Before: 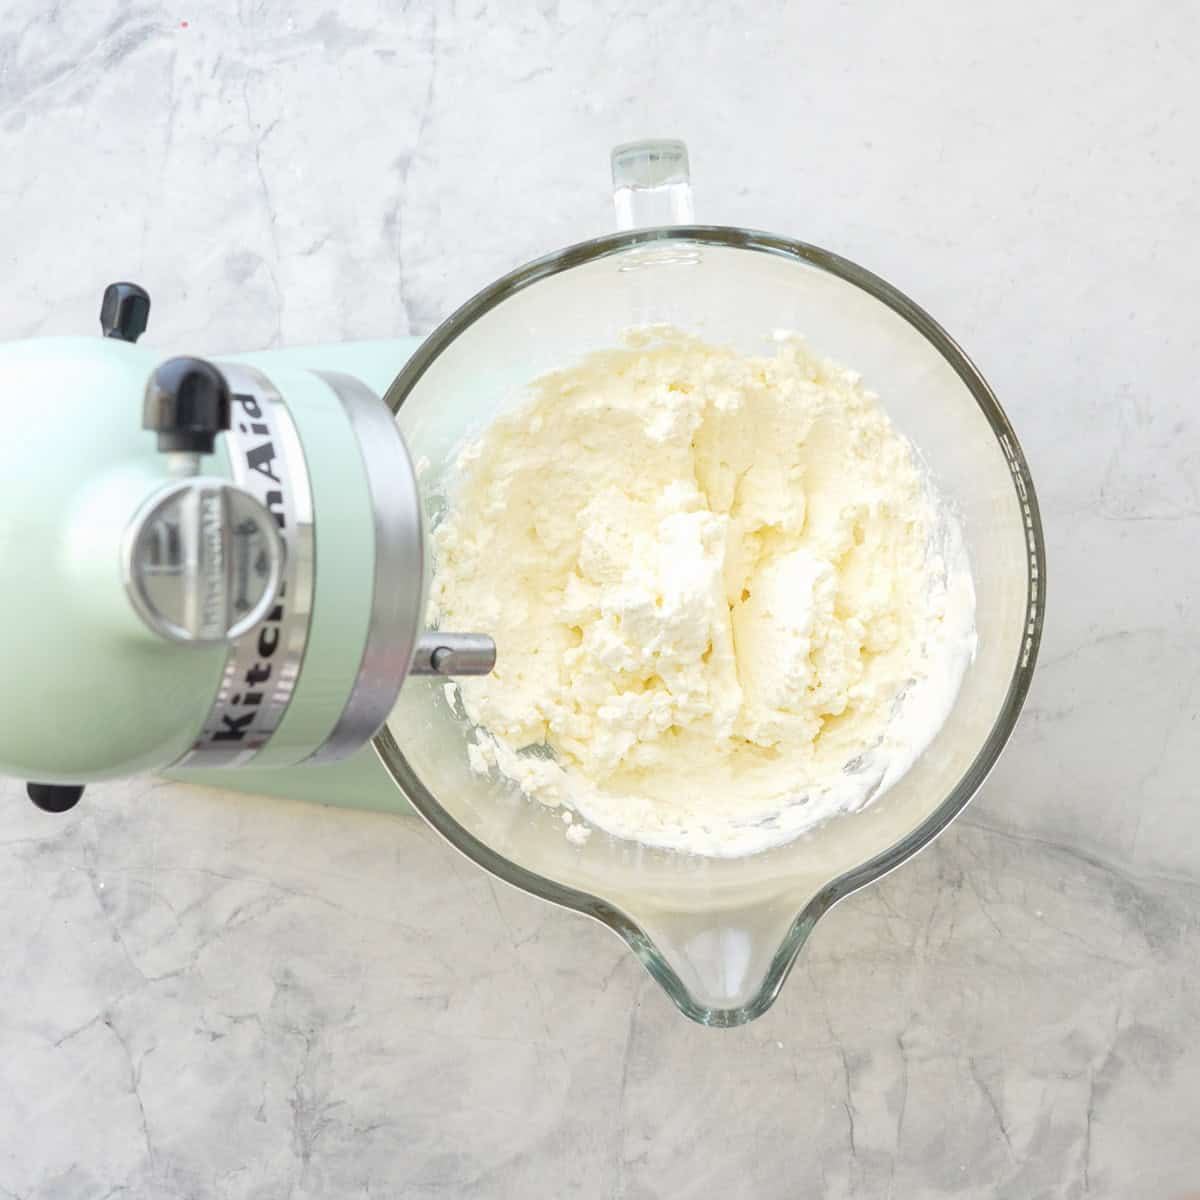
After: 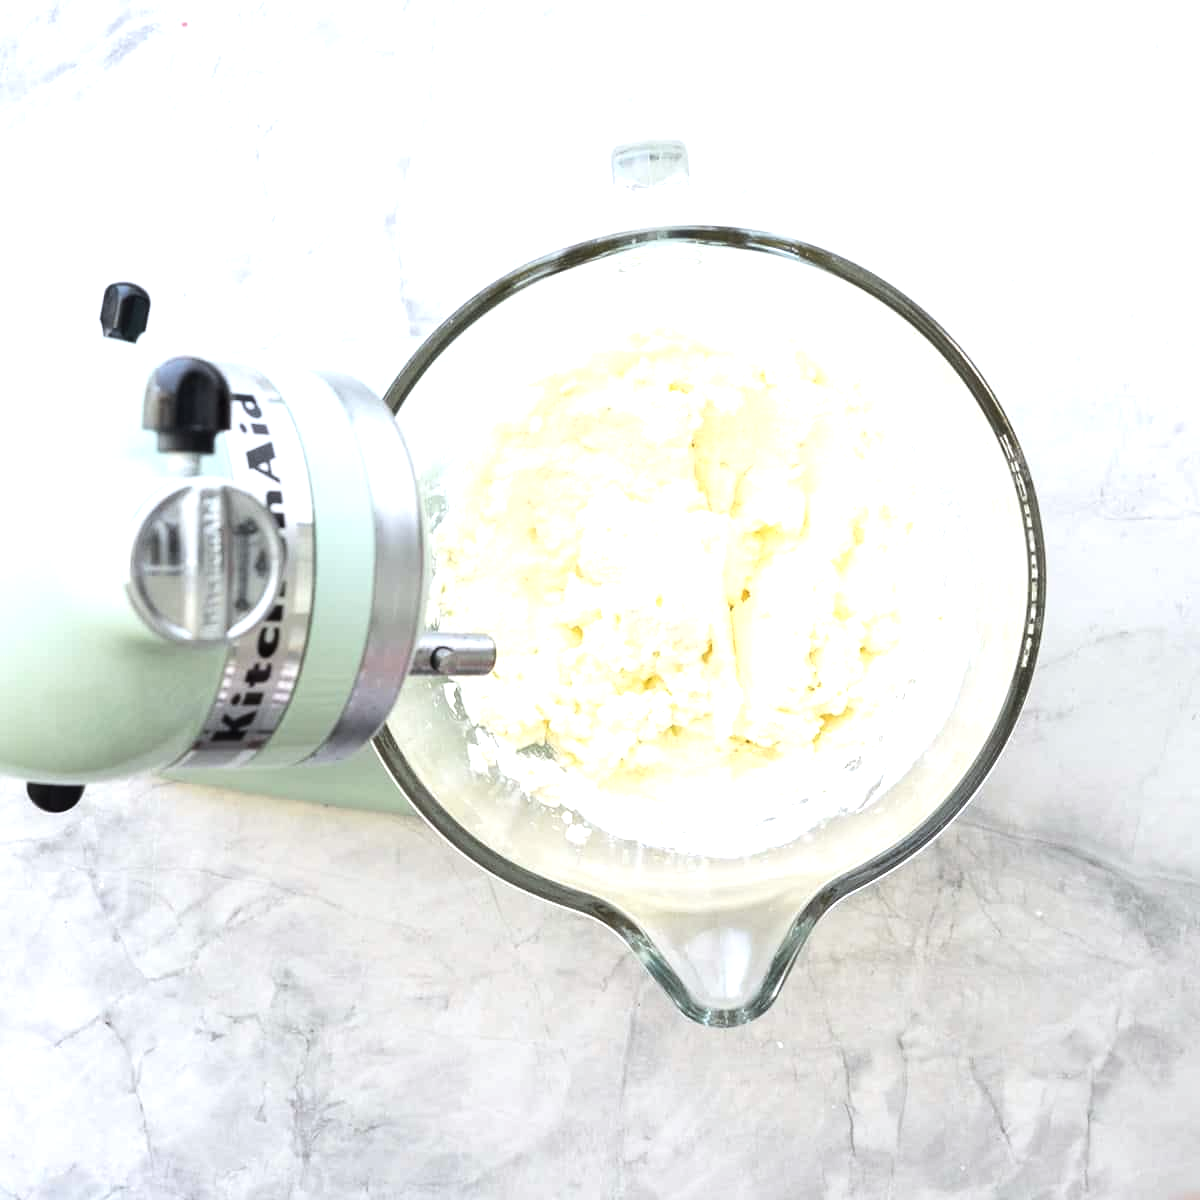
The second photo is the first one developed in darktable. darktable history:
exposure: exposure -0.36 EV, compensate highlight preservation false
tone equalizer: -8 EV -1.08 EV, -7 EV -1.01 EV, -6 EV -0.867 EV, -5 EV -0.578 EV, -3 EV 0.578 EV, -2 EV 0.867 EV, -1 EV 1.01 EV, +0 EV 1.08 EV, edges refinement/feathering 500, mask exposure compensation -1.57 EV, preserve details no
white balance: red 0.983, blue 1.036
